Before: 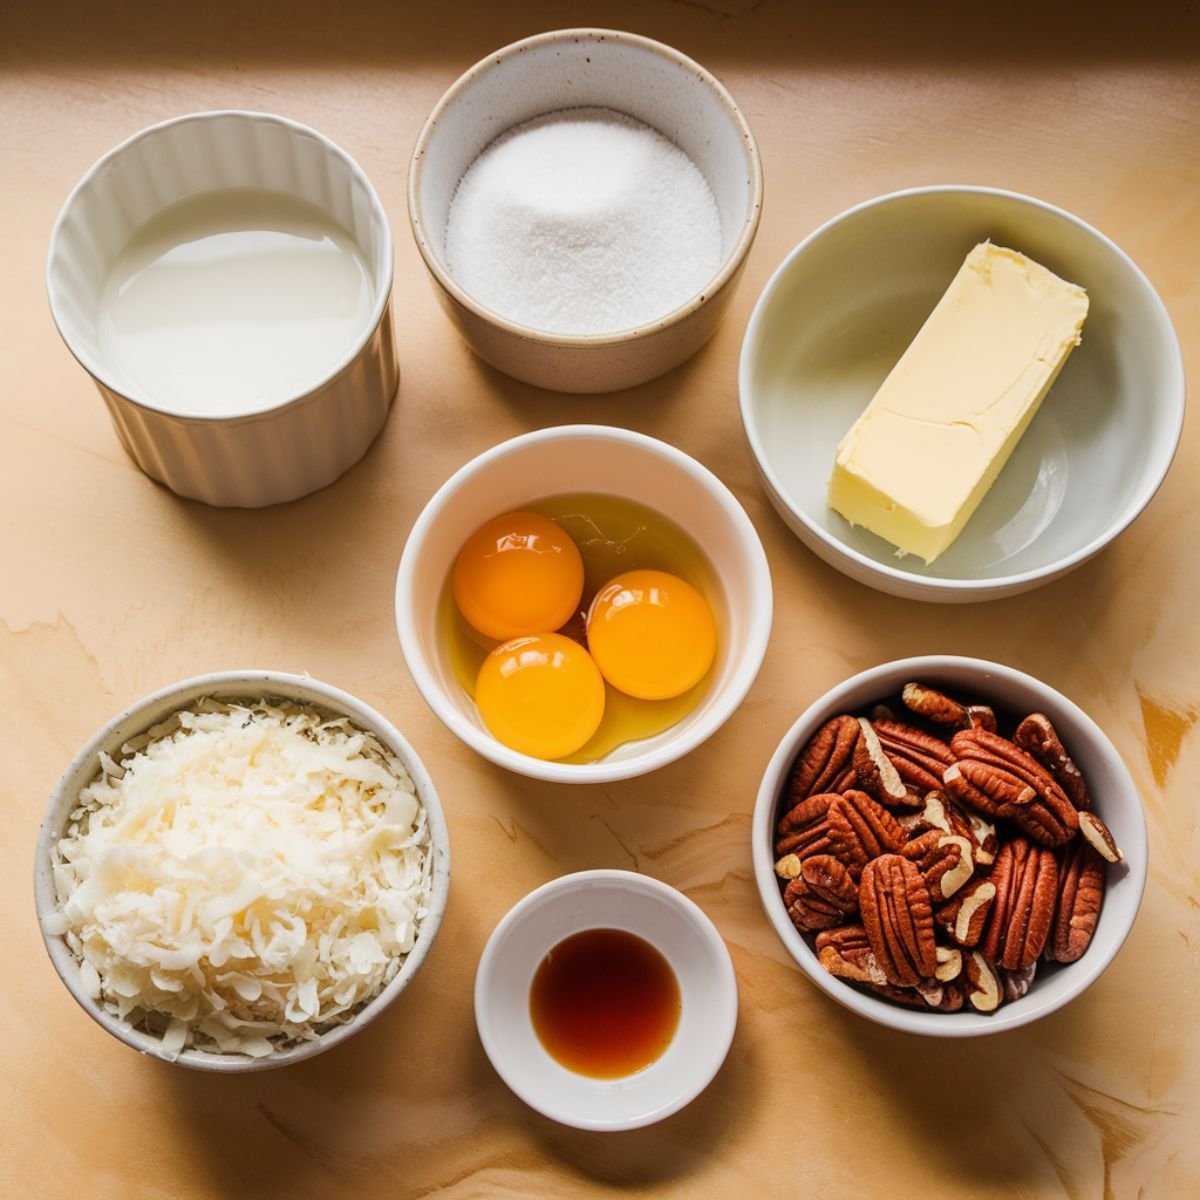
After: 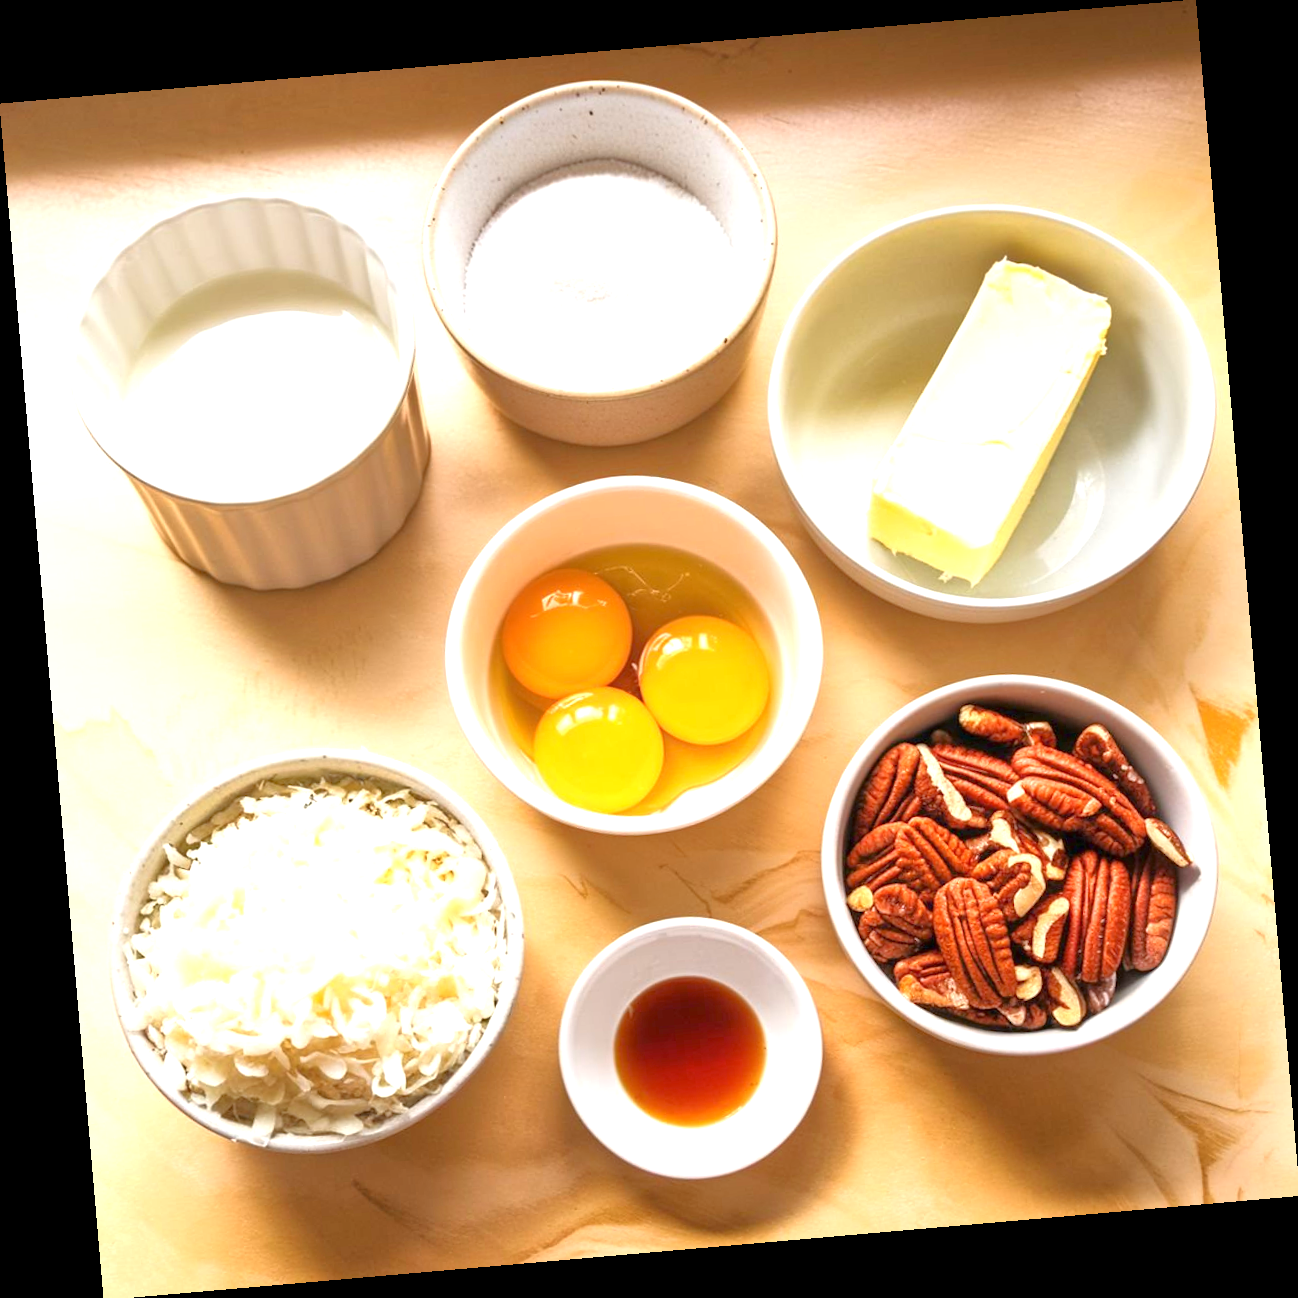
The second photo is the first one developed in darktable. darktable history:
exposure: exposure 2.04 EV, compensate highlight preservation false
tone equalizer: -8 EV -0.002 EV, -7 EV 0.005 EV, -6 EV -0.008 EV, -5 EV 0.007 EV, -4 EV -0.042 EV, -3 EV -0.233 EV, -2 EV -0.662 EV, -1 EV -0.983 EV, +0 EV -0.969 EV, smoothing diameter 2%, edges refinement/feathering 20, mask exposure compensation -1.57 EV, filter diffusion 5
rotate and perspective: rotation -4.98°, automatic cropping off
